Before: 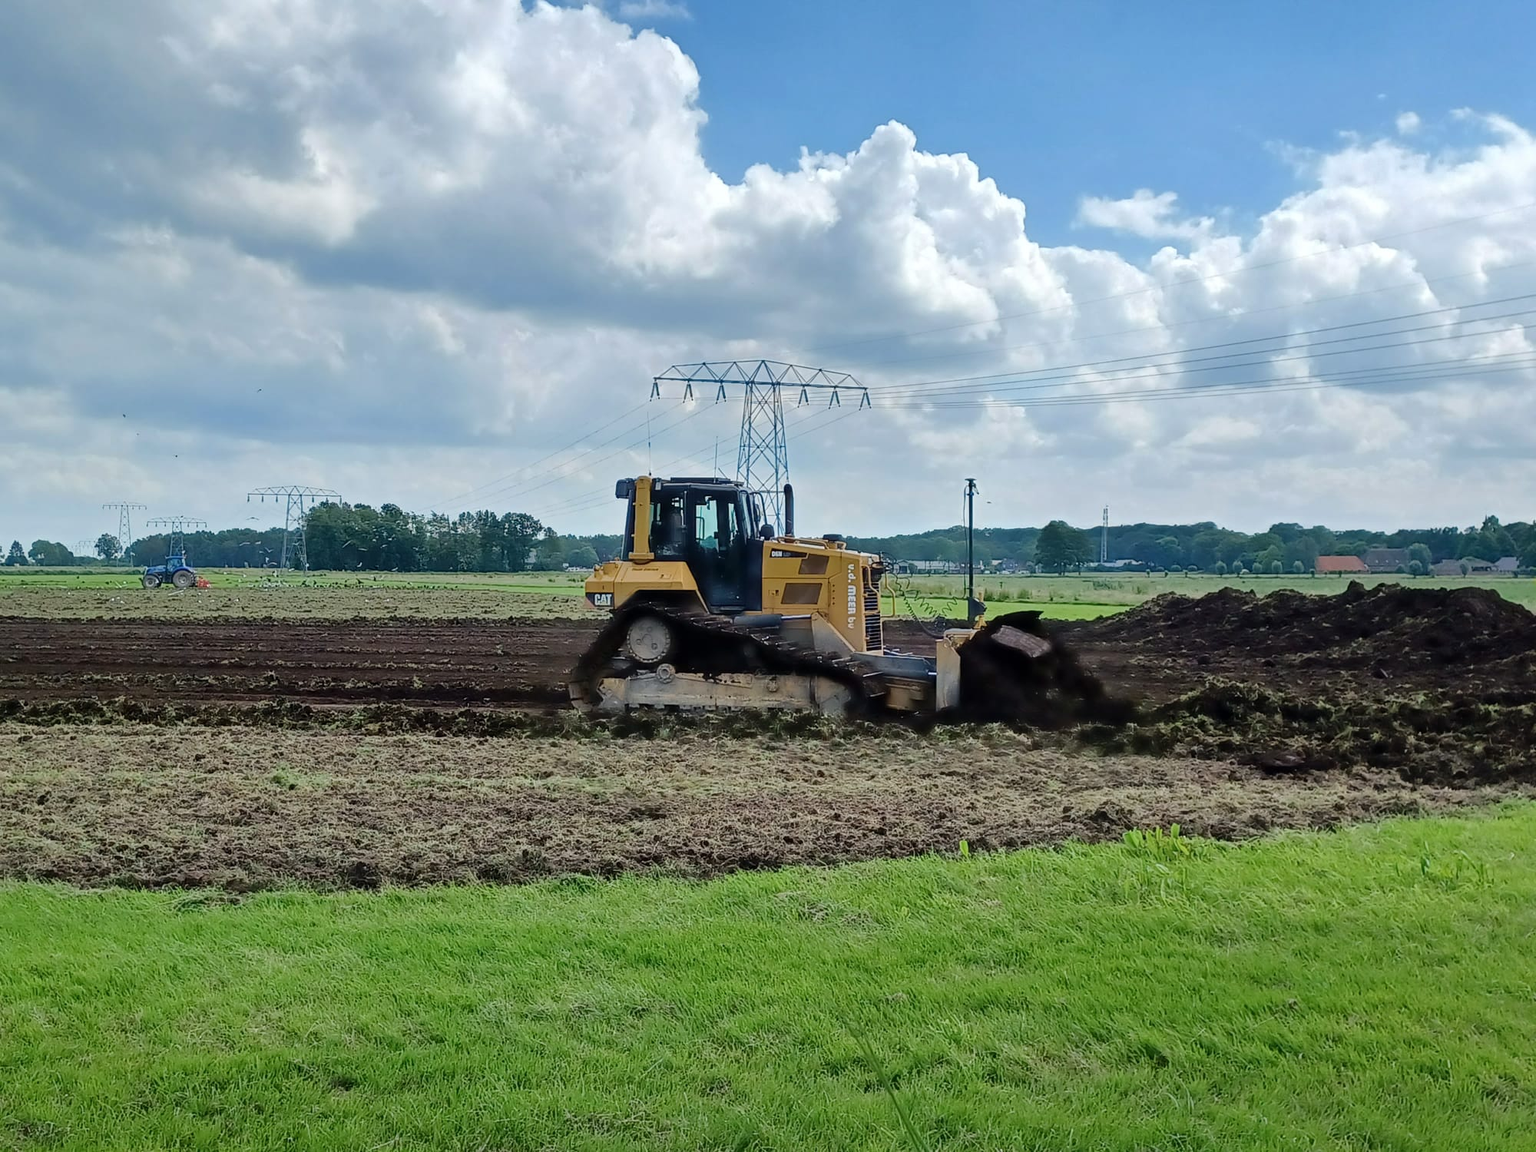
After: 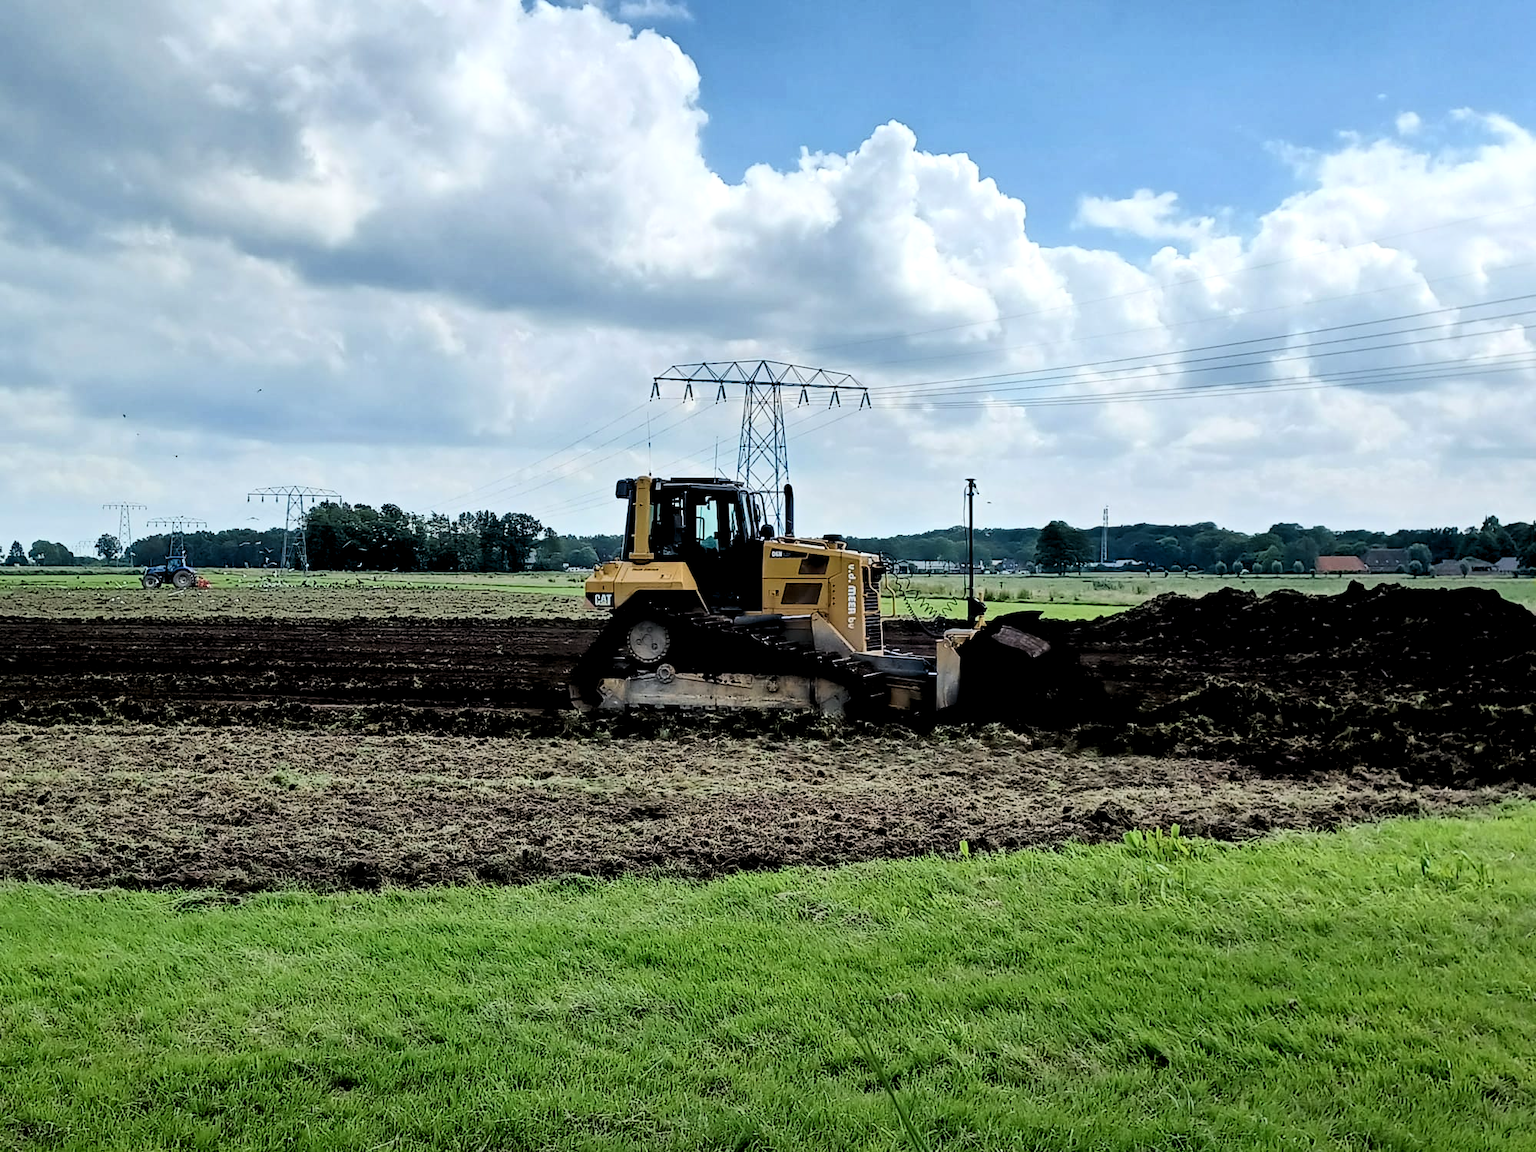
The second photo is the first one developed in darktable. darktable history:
rgb levels: levels [[0.034, 0.472, 0.904], [0, 0.5, 1], [0, 0.5, 1]]
contrast brightness saturation: contrast 0.22
